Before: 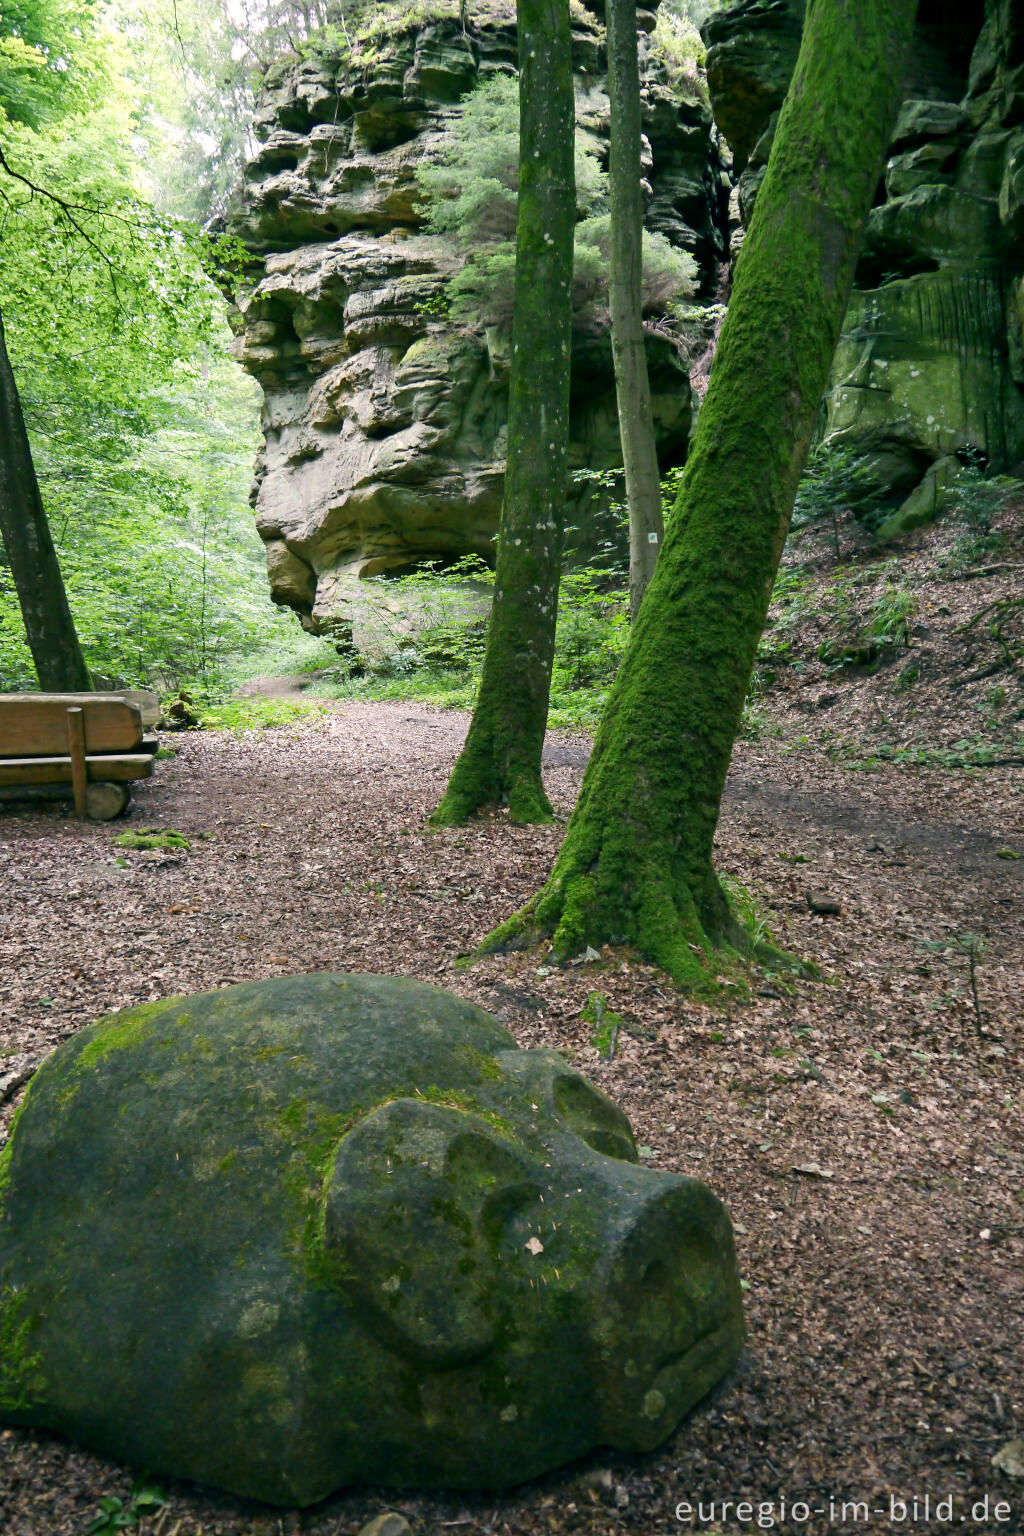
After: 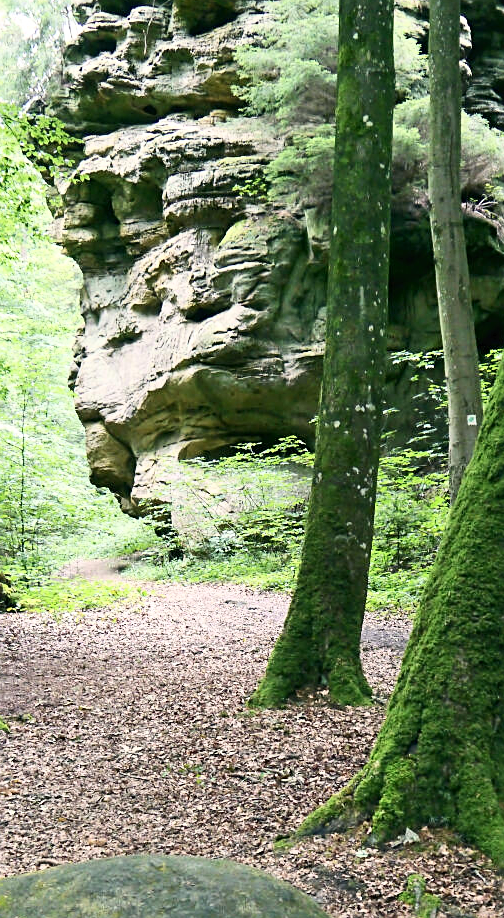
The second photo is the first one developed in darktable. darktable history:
crop: left 17.77%, top 7.74%, right 32.931%, bottom 32.461%
sharpen: on, module defaults
tone curve: curves: ch0 [(0, 0) (0.003, 0.011) (0.011, 0.02) (0.025, 0.032) (0.044, 0.046) (0.069, 0.071) (0.1, 0.107) (0.136, 0.144) (0.177, 0.189) (0.224, 0.244) (0.277, 0.309) (0.335, 0.398) (0.399, 0.477) (0.468, 0.583) (0.543, 0.675) (0.623, 0.772) (0.709, 0.855) (0.801, 0.926) (0.898, 0.979) (1, 1)], color space Lab, independent channels, preserve colors none
